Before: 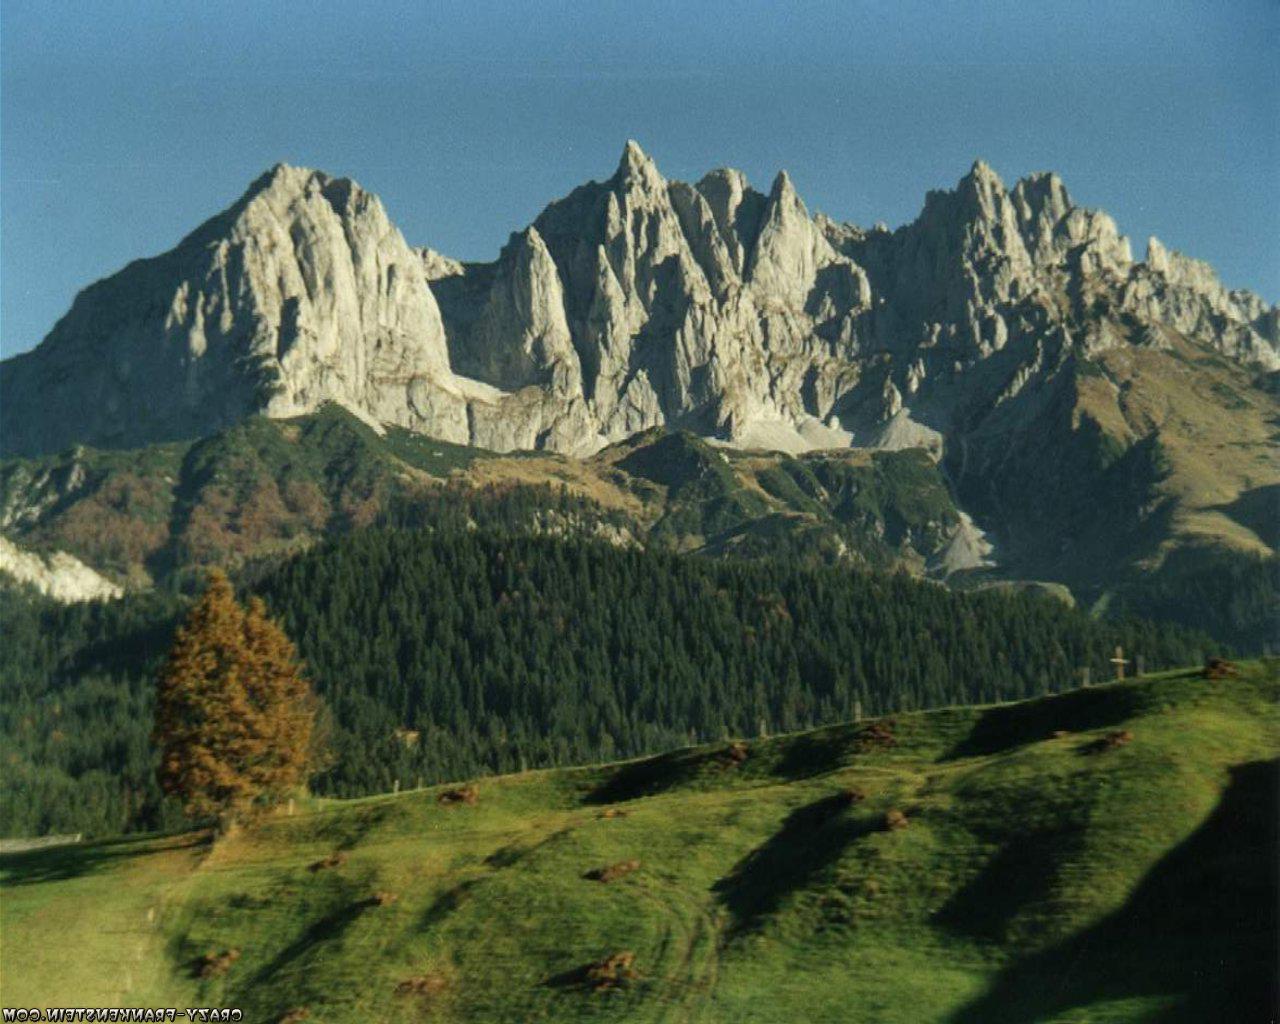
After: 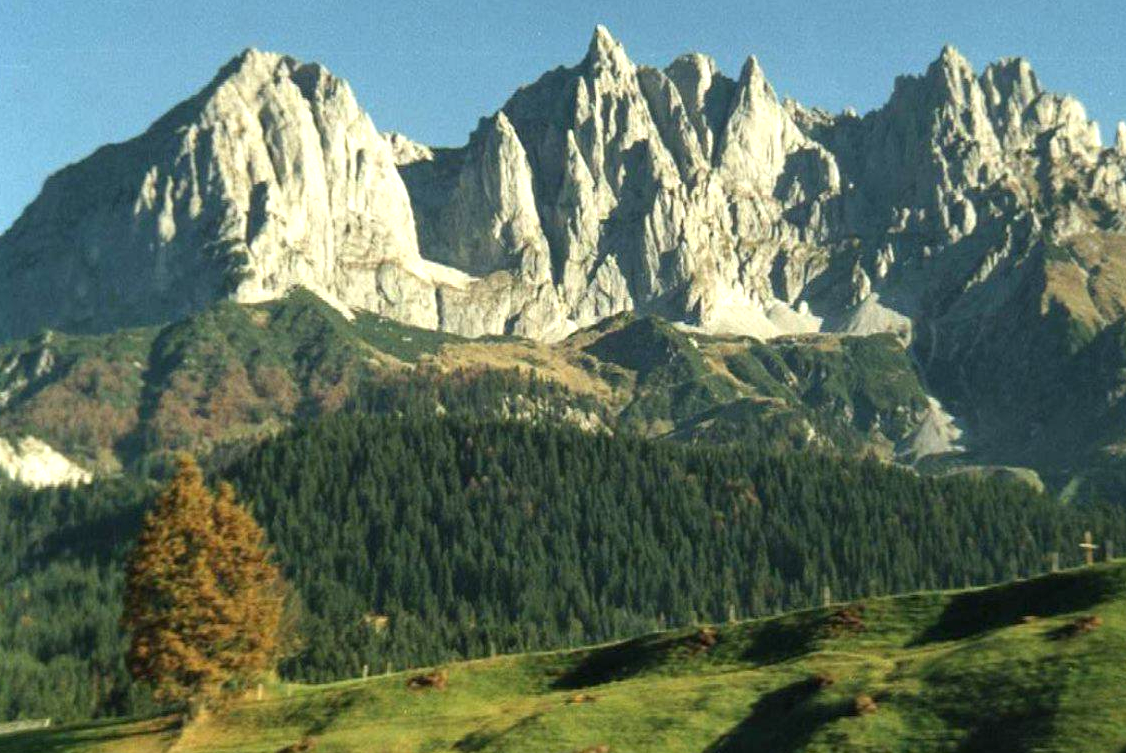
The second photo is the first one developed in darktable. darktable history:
crop and rotate: left 2.425%, top 11.305%, right 9.6%, bottom 15.08%
exposure: exposure 0.77 EV, compensate highlight preservation false
